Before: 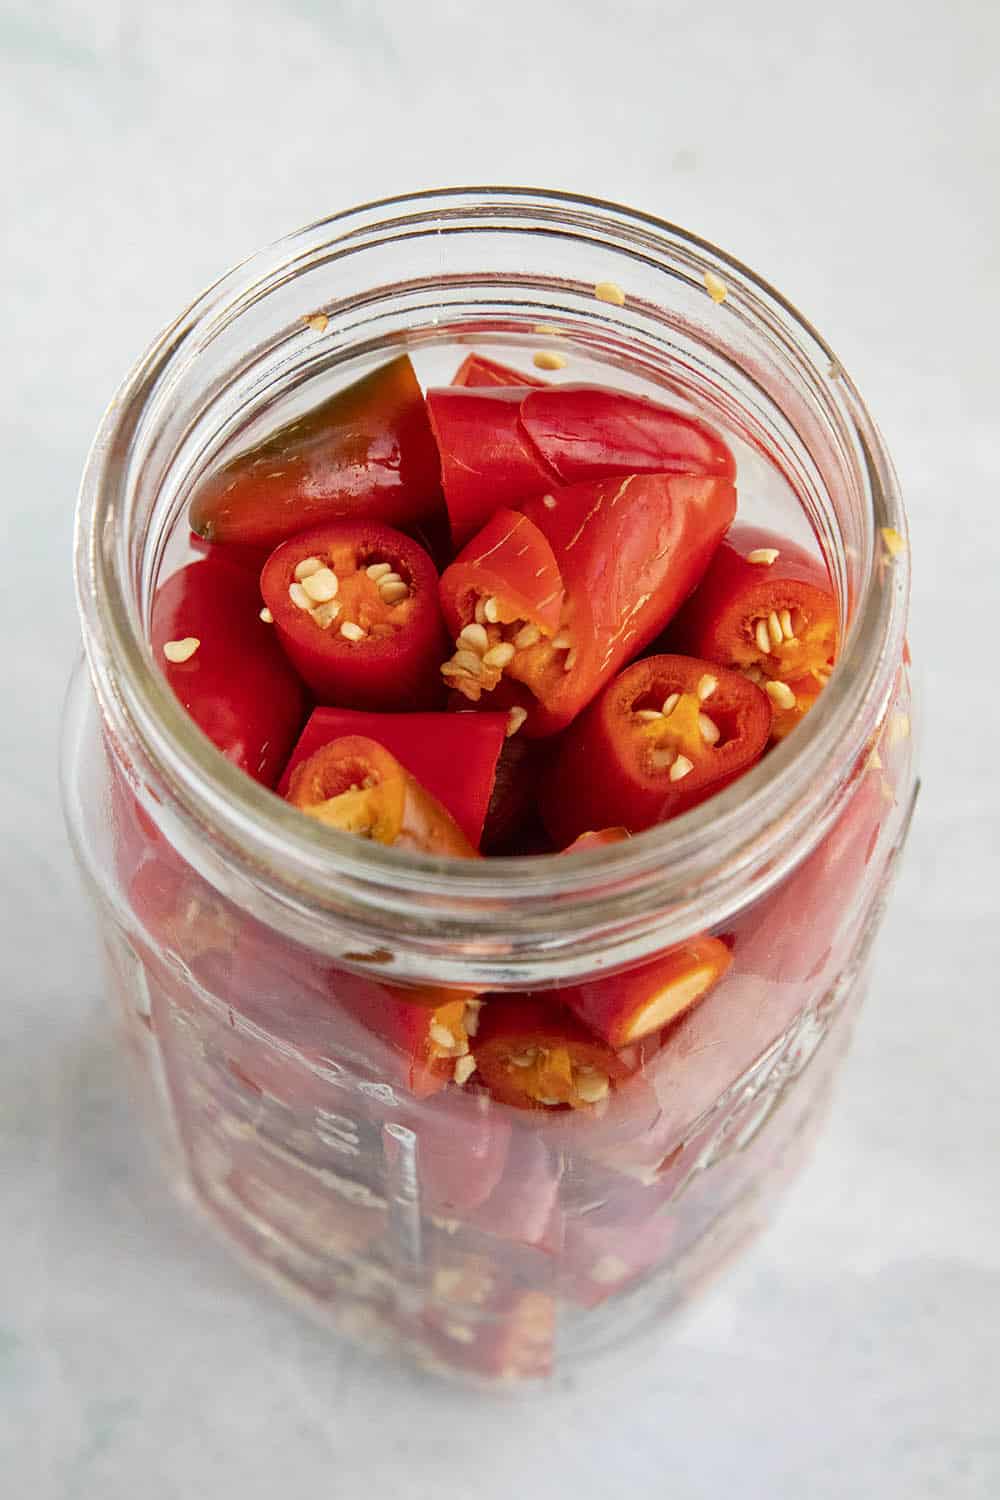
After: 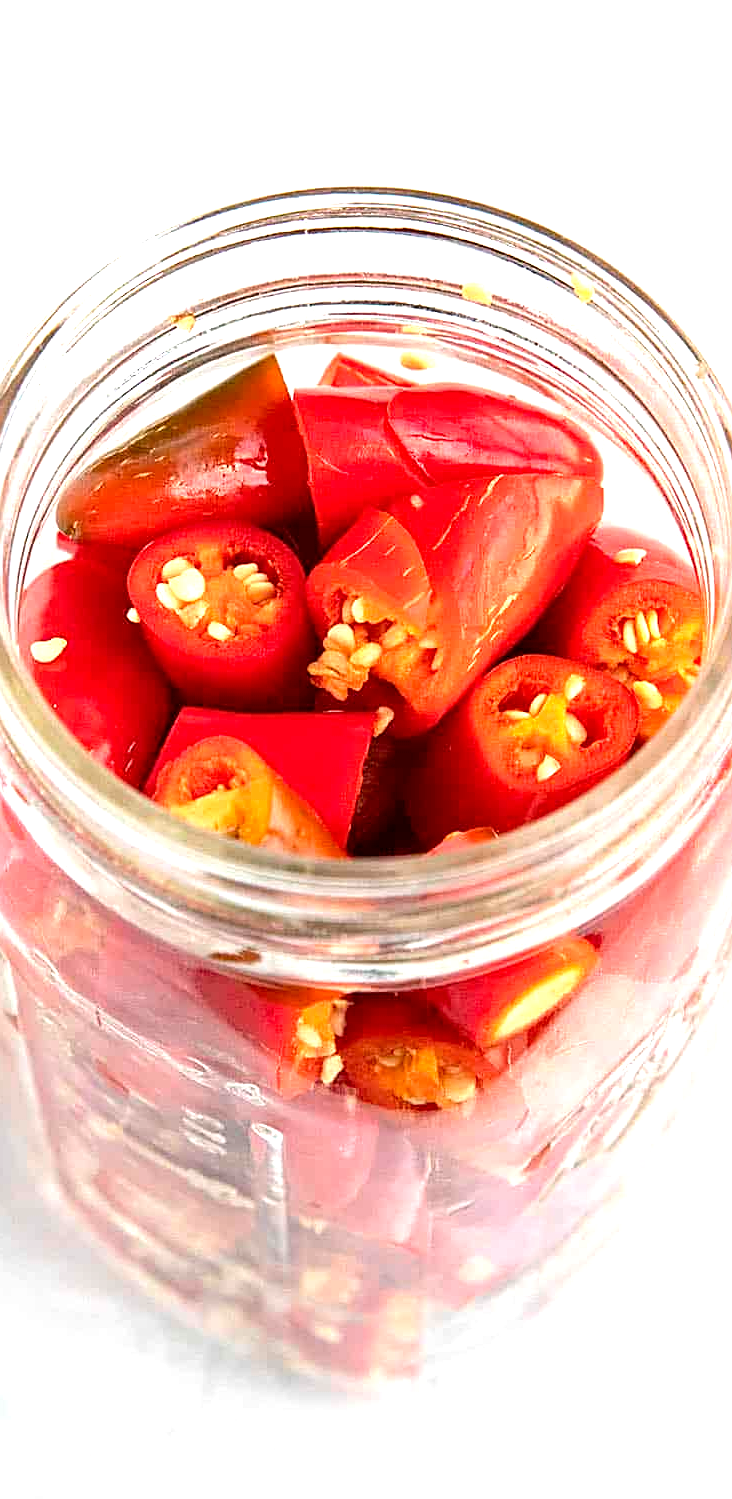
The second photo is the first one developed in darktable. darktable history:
exposure: black level correction 0.001, exposure 0.961 EV, compensate exposure bias true, compensate highlight preservation false
sharpen: on, module defaults
crop: left 13.378%, right 13.358%
